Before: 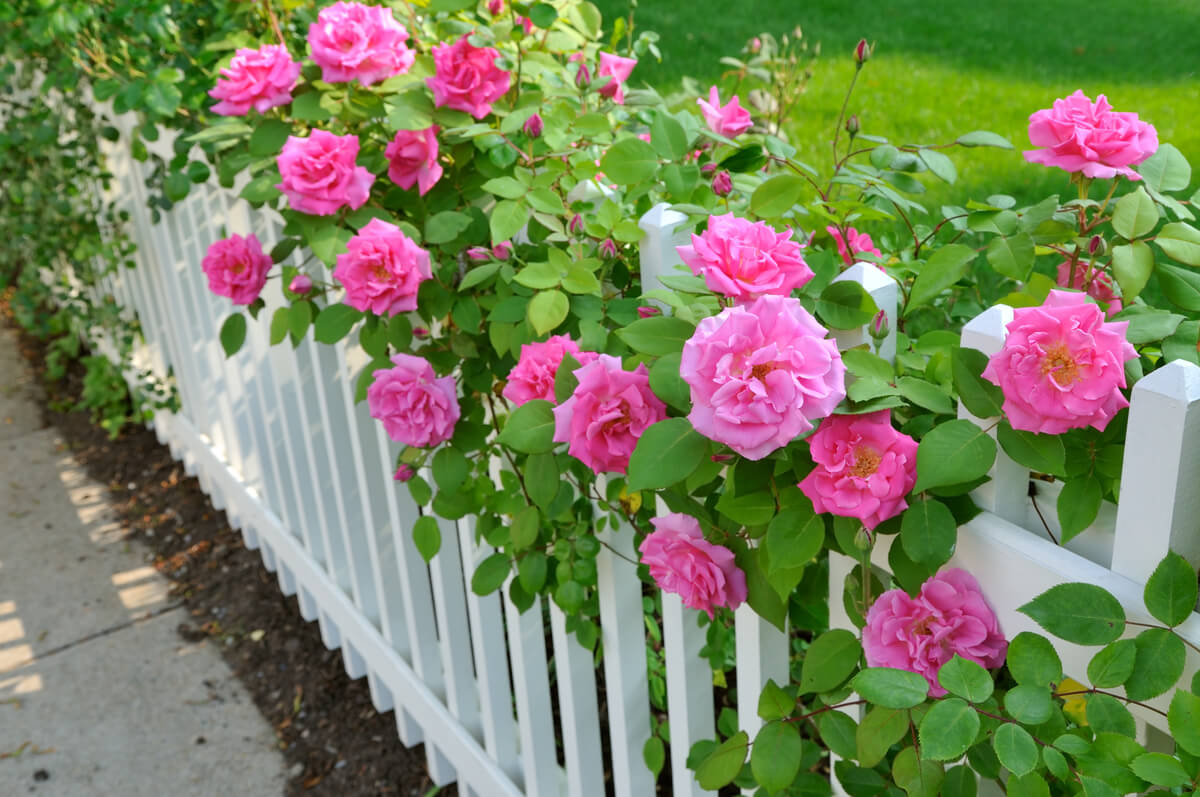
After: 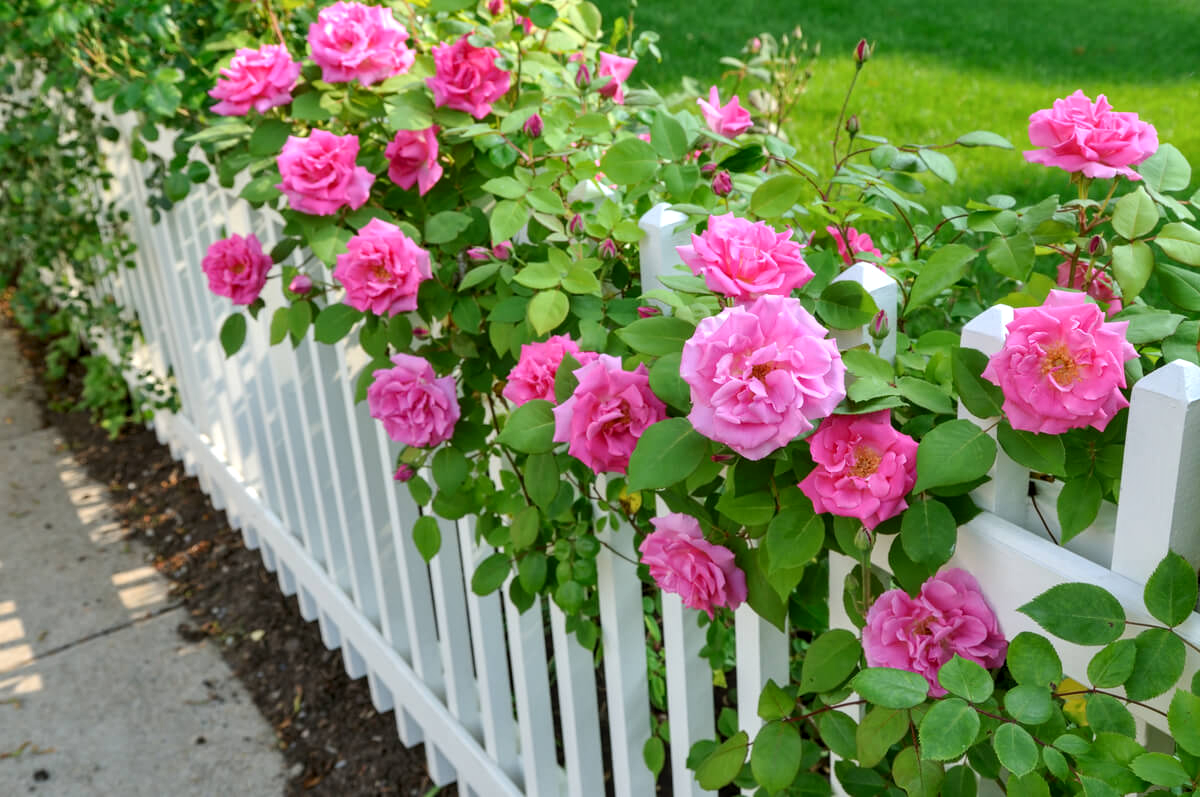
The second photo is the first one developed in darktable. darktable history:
contrast brightness saturation: contrast 0.07
local contrast: on, module defaults
